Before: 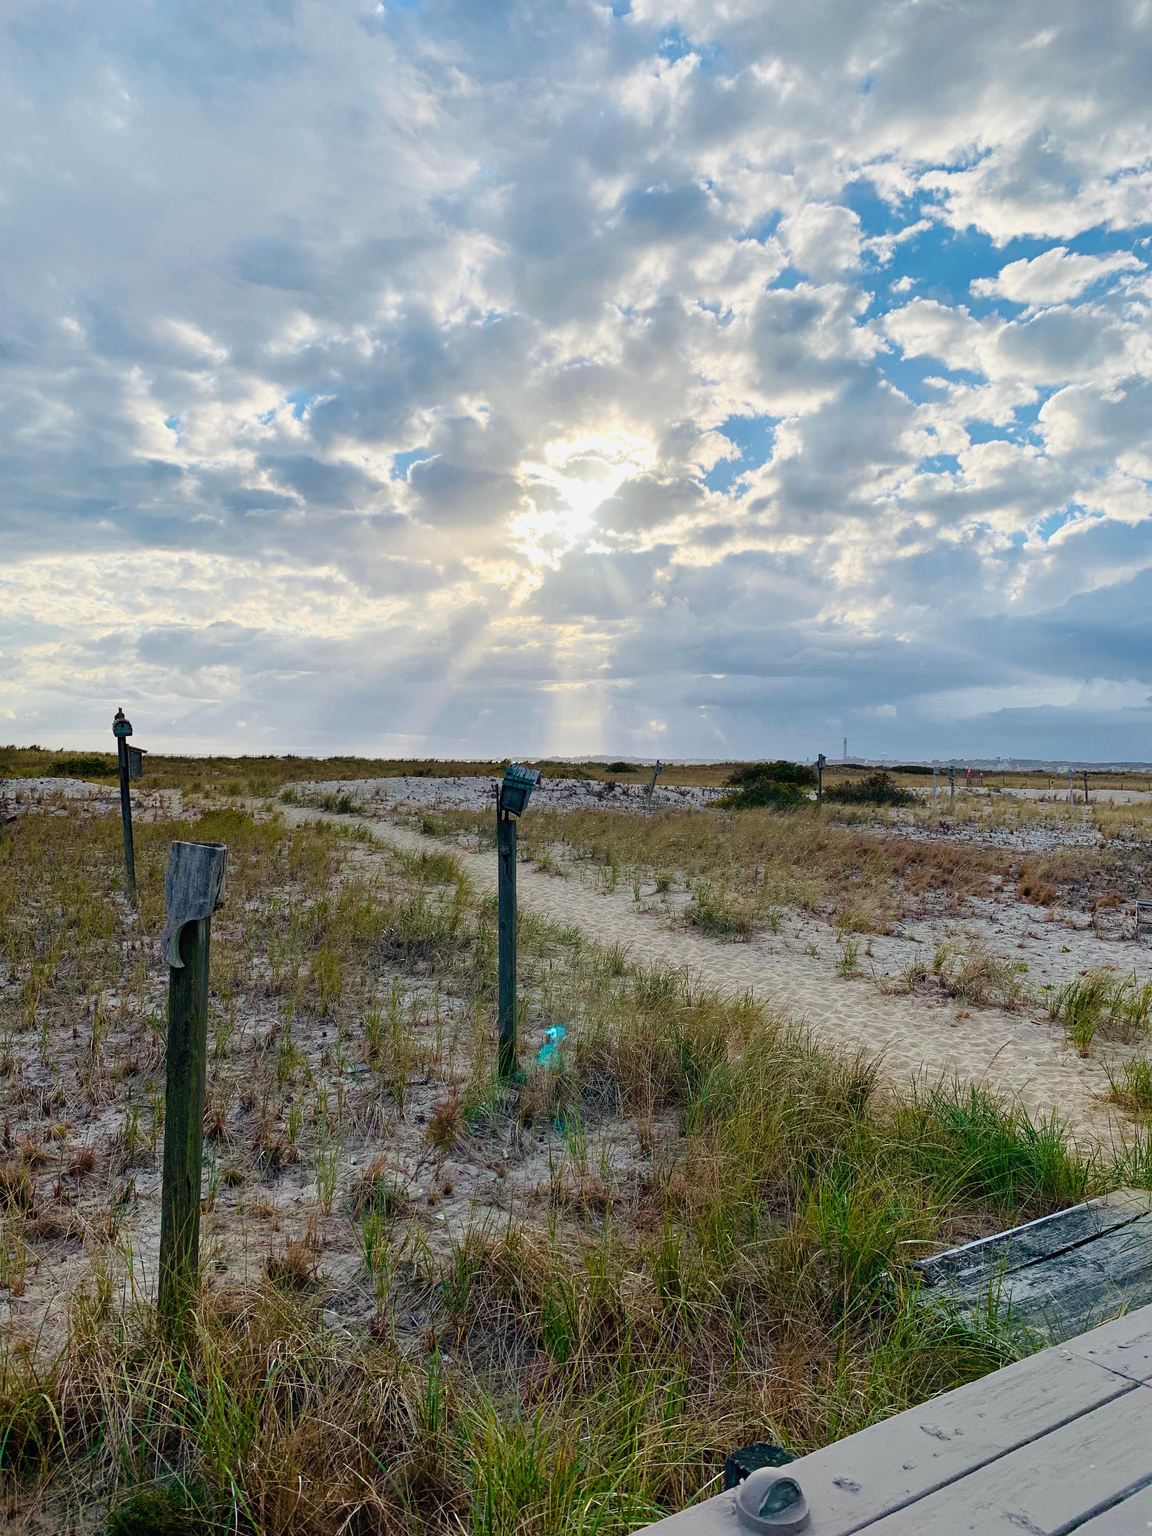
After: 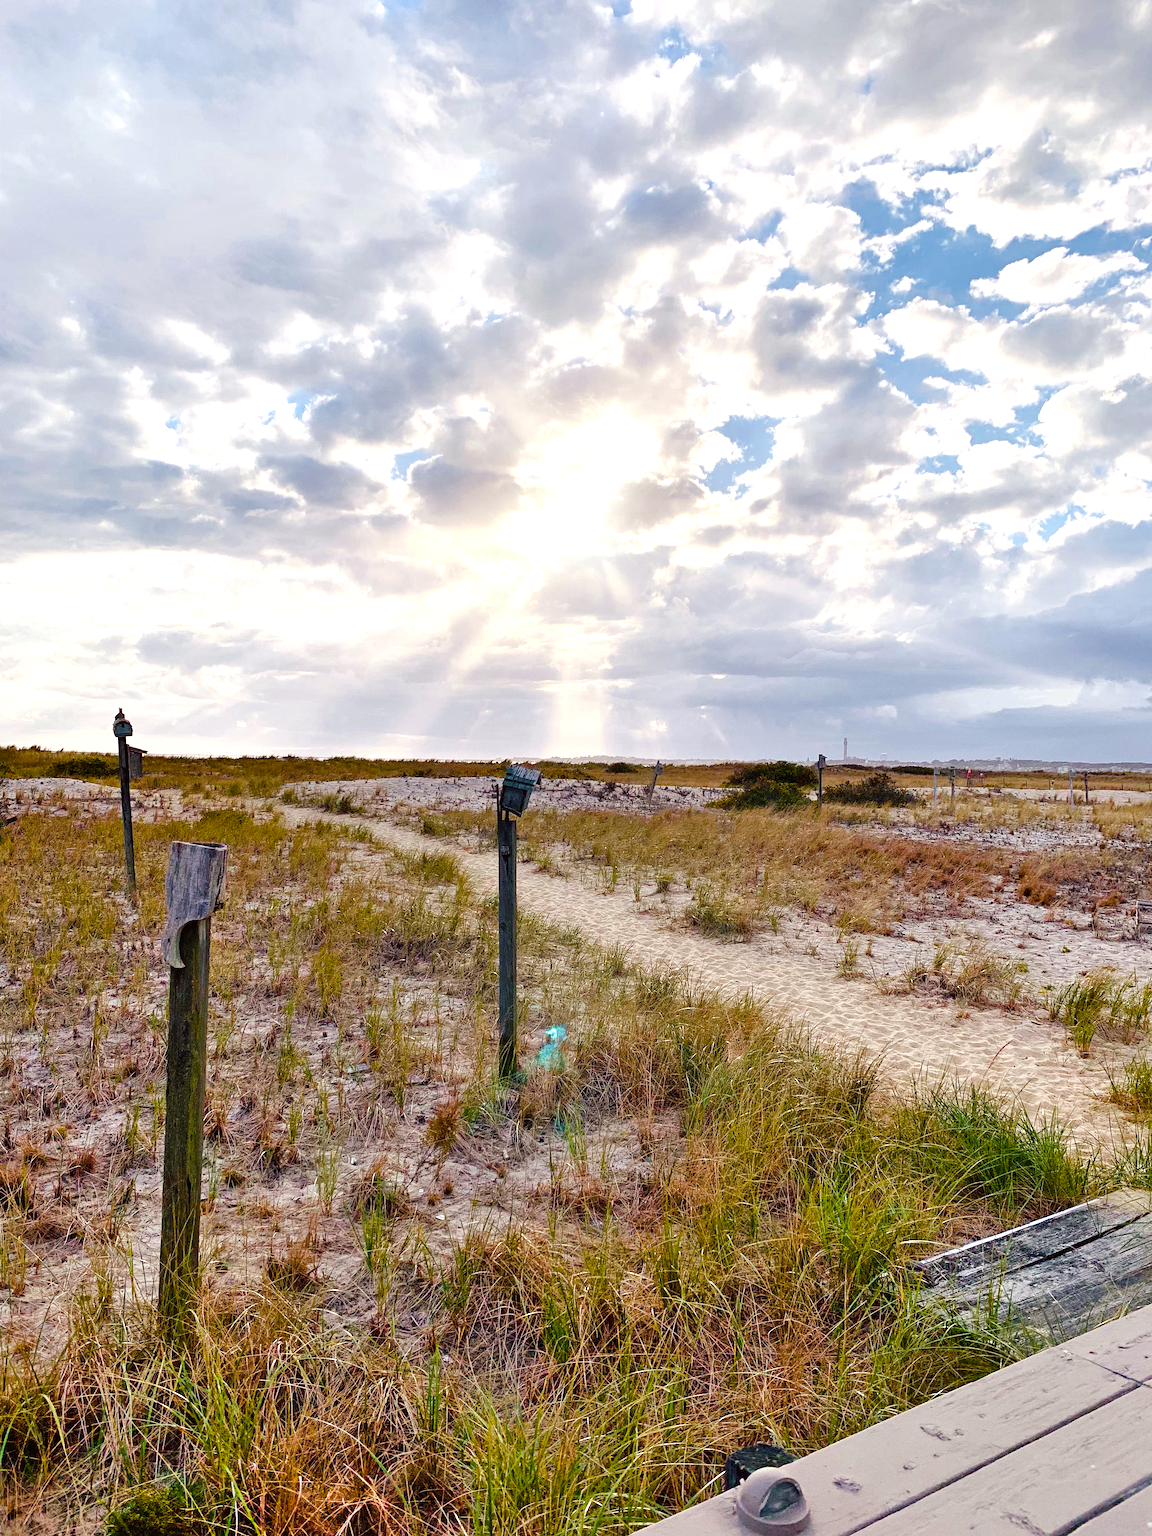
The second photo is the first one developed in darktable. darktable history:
color balance rgb: power › chroma 1.528%, power › hue 26.29°, highlights gain › chroma 0.147%, highlights gain › hue 331.07°, linear chroma grading › shadows -1.989%, linear chroma grading › highlights -14.816%, linear chroma grading › global chroma -9.788%, linear chroma grading › mid-tones -9.631%, perceptual saturation grading › global saturation 35.149%, perceptual saturation grading › highlights -25.13%, perceptual saturation grading › shadows 49.225%, perceptual brilliance grading › global brilliance 10.218%
shadows and highlights: radius 111.84, shadows 51.36, white point adjustment 9, highlights -4.26, highlights color adjustment 89.3%, soften with gaussian
